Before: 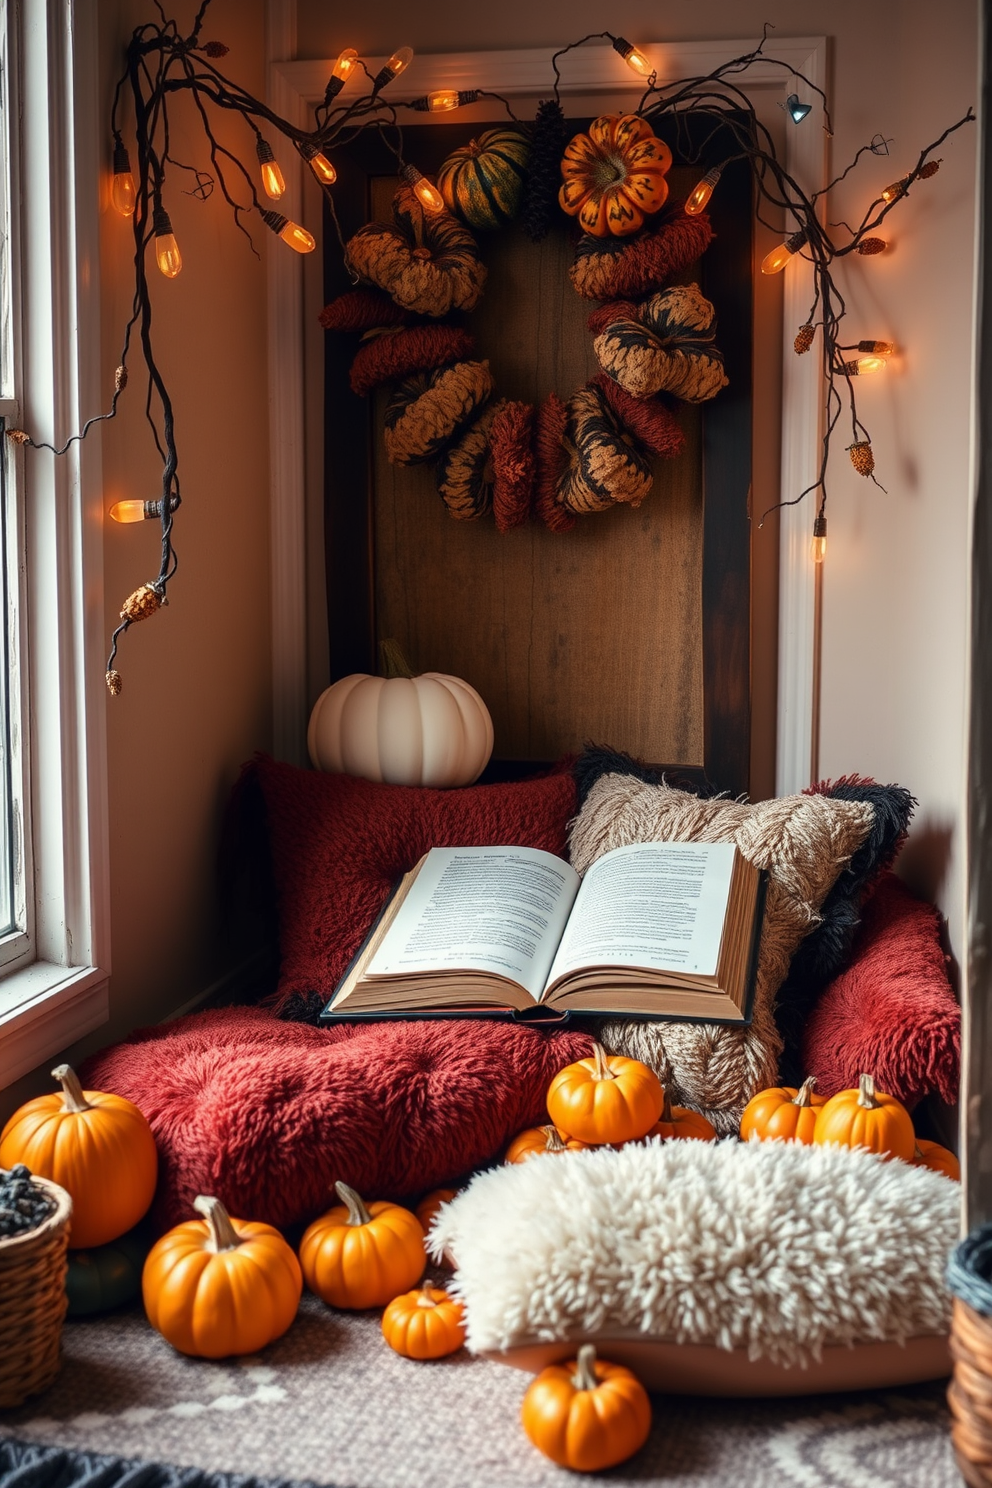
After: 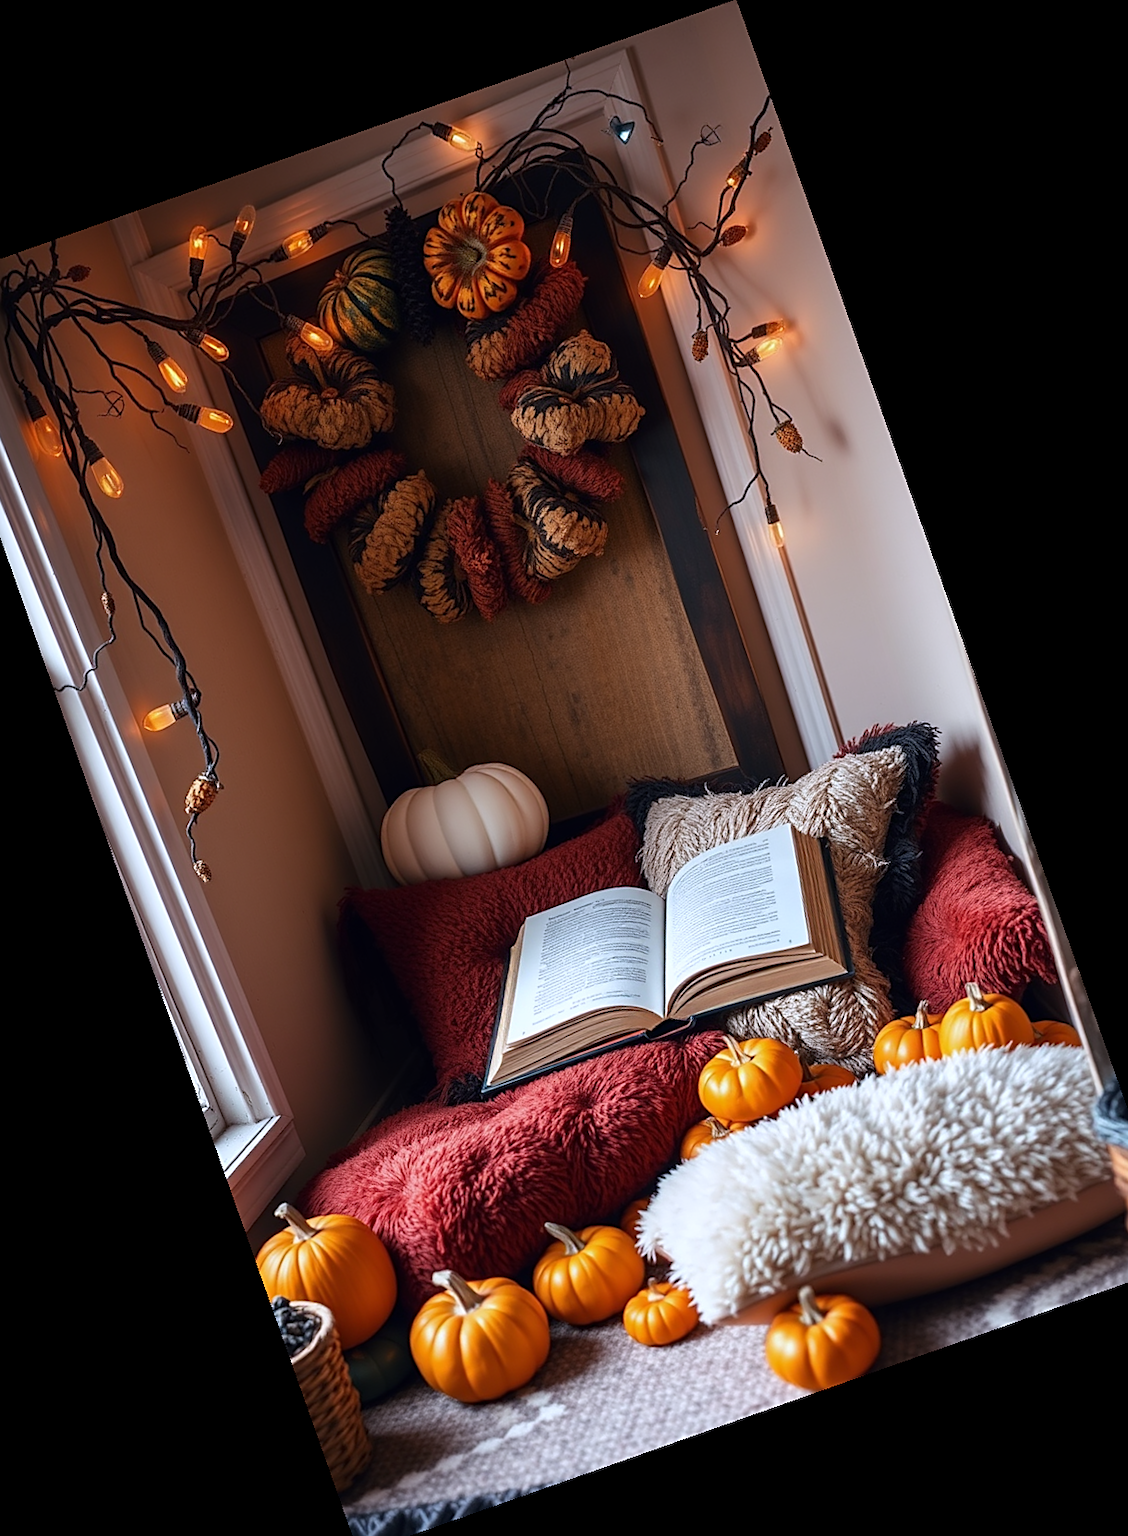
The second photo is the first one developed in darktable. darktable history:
crop and rotate: angle 19.43°, left 6.812%, right 4.125%, bottom 1.087%
rotate and perspective: rotation 0.074°, lens shift (vertical) 0.096, lens shift (horizontal) -0.041, crop left 0.043, crop right 0.952, crop top 0.024, crop bottom 0.979
sharpen: on, module defaults
white balance: red 0.967, blue 1.119, emerald 0.756
